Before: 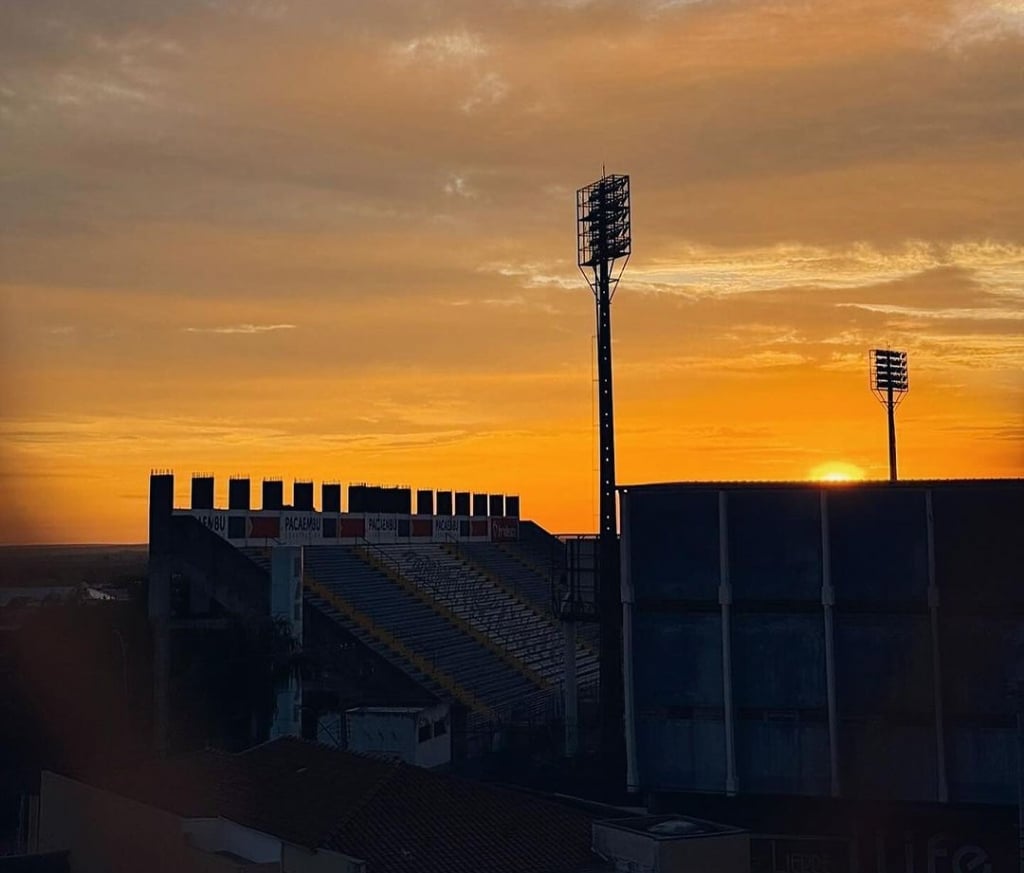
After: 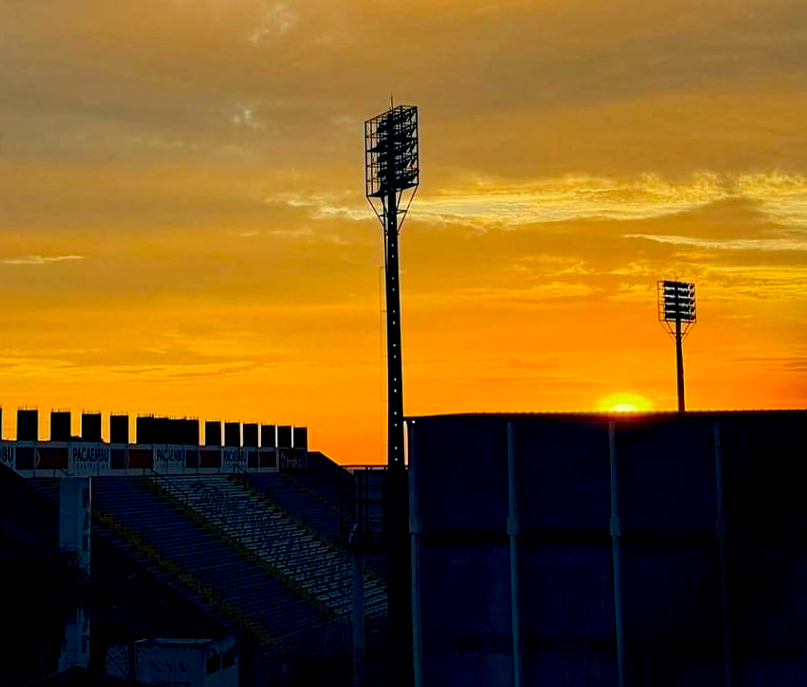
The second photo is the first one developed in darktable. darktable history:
exposure: black level correction 0.009, exposure 0.119 EV, compensate highlight preservation false
crop and rotate: left 20.74%, top 7.912%, right 0.375%, bottom 13.378%
color correction: highlights a* -7.33, highlights b* 1.26, shadows a* -3.55, saturation 1.4
